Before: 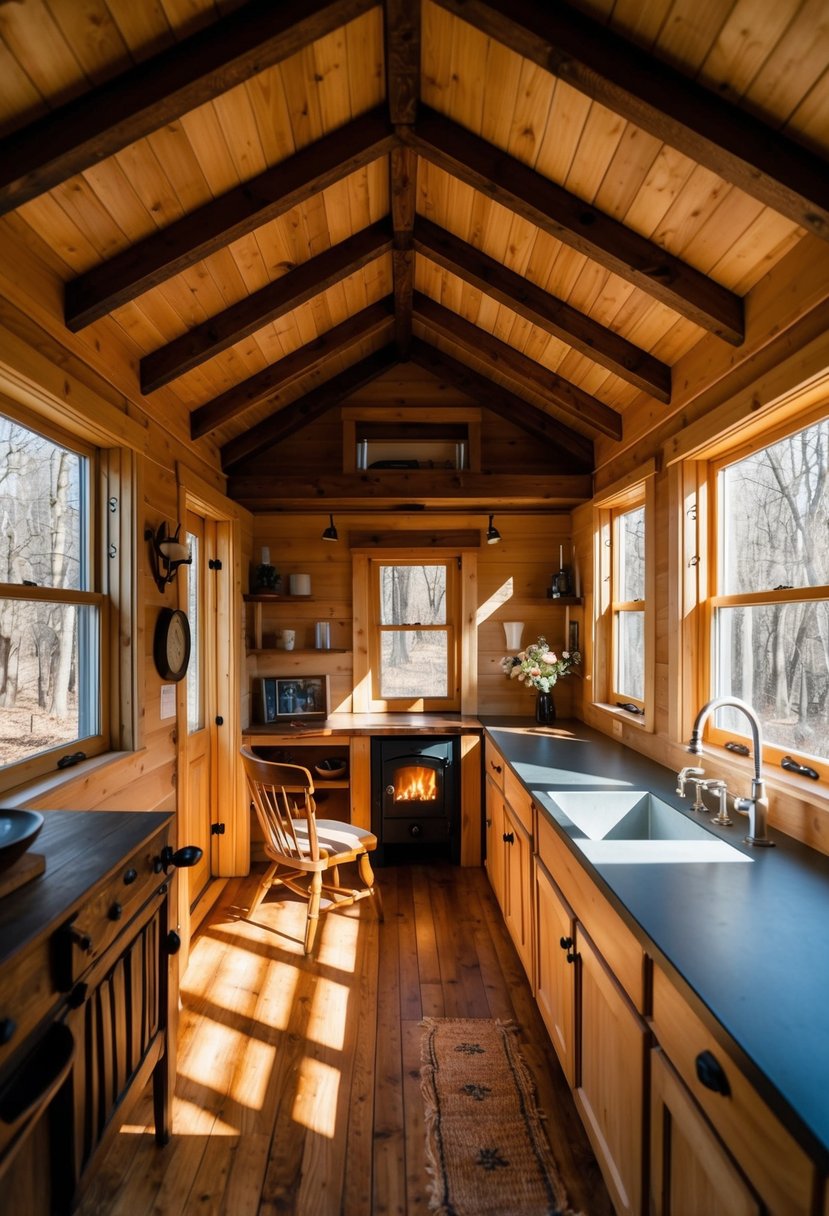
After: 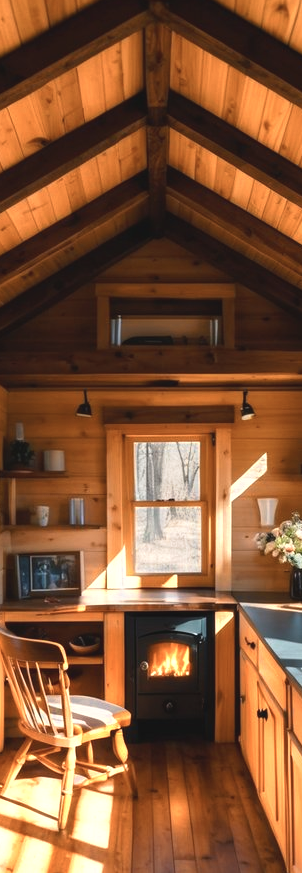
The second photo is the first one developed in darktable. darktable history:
crop and rotate: left 29.681%, top 10.209%, right 33.808%, bottom 17.961%
color zones: curves: ch0 [(0.018, 0.548) (0.224, 0.64) (0.425, 0.447) (0.675, 0.575) (0.732, 0.579)]; ch1 [(0.066, 0.487) (0.25, 0.5) (0.404, 0.43) (0.75, 0.421) (0.956, 0.421)]; ch2 [(0.044, 0.561) (0.215, 0.465) (0.399, 0.544) (0.465, 0.548) (0.614, 0.447) (0.724, 0.43) (0.882, 0.623) (0.956, 0.632)]
color balance rgb: global offset › luminance 0.48%, perceptual saturation grading › global saturation 19.986%, global vibrance 9.994%
tone curve: curves: ch0 [(0, 0) (0.003, 0.005) (0.011, 0.019) (0.025, 0.04) (0.044, 0.064) (0.069, 0.095) (0.1, 0.129) (0.136, 0.169) (0.177, 0.207) (0.224, 0.247) (0.277, 0.298) (0.335, 0.354) (0.399, 0.416) (0.468, 0.478) (0.543, 0.553) (0.623, 0.634) (0.709, 0.709) (0.801, 0.817) (0.898, 0.912) (1, 1)], preserve colors none
